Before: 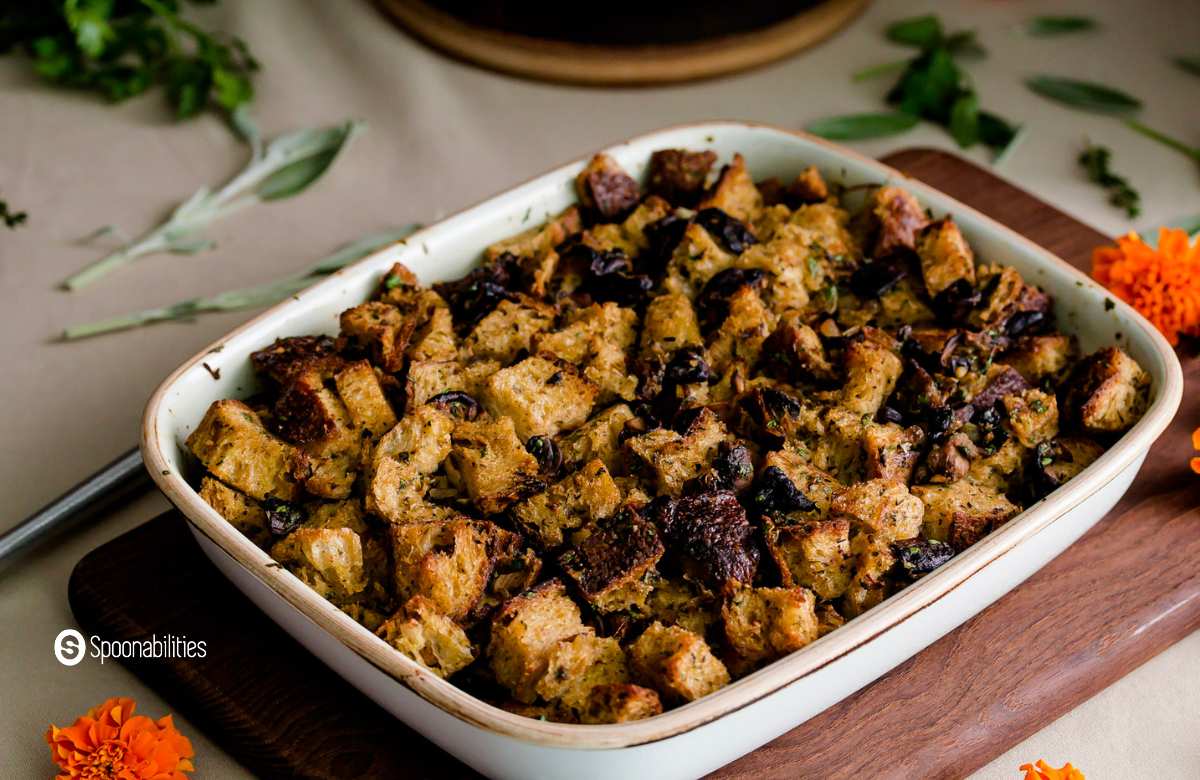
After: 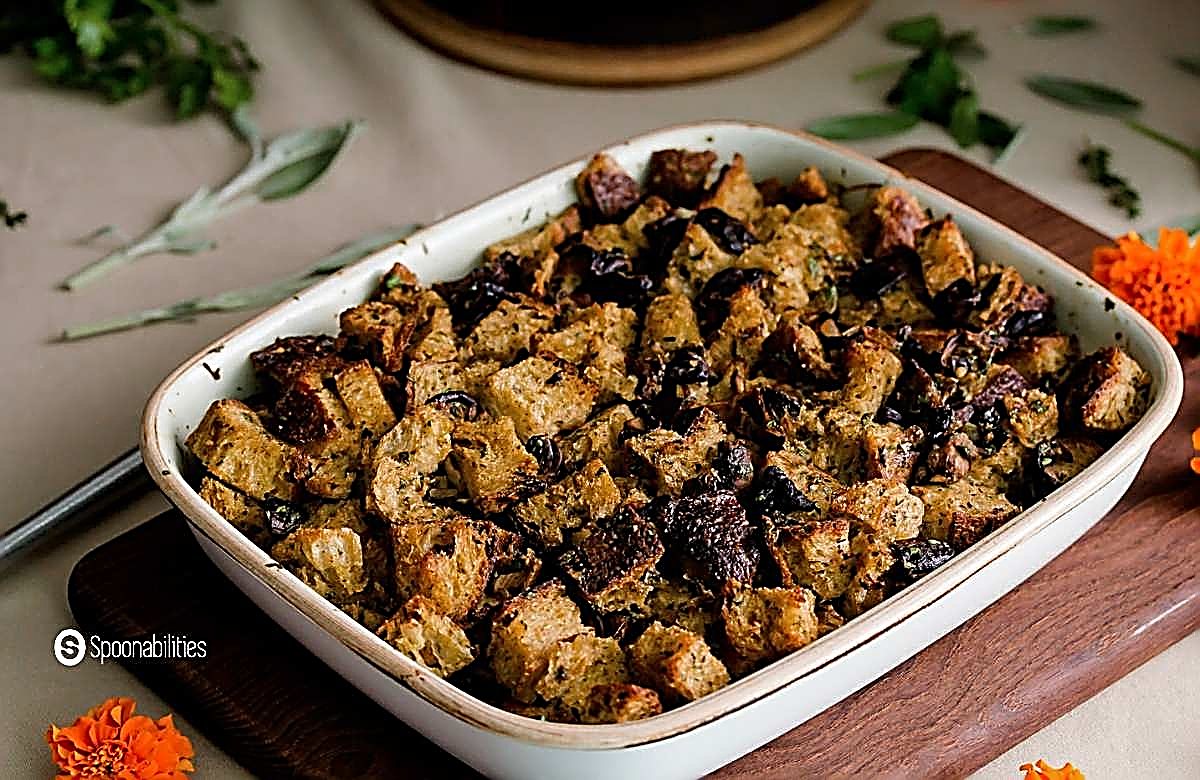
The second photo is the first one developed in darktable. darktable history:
color zones: curves: ch0 [(0, 0.5) (0.143, 0.5) (0.286, 0.456) (0.429, 0.5) (0.571, 0.5) (0.714, 0.5) (0.857, 0.5) (1, 0.5)]; ch1 [(0, 0.5) (0.143, 0.5) (0.286, 0.422) (0.429, 0.5) (0.571, 0.5) (0.714, 0.5) (0.857, 0.5) (1, 0.5)]
rotate and perspective: crop left 0, crop top 0
sharpen: amount 2
